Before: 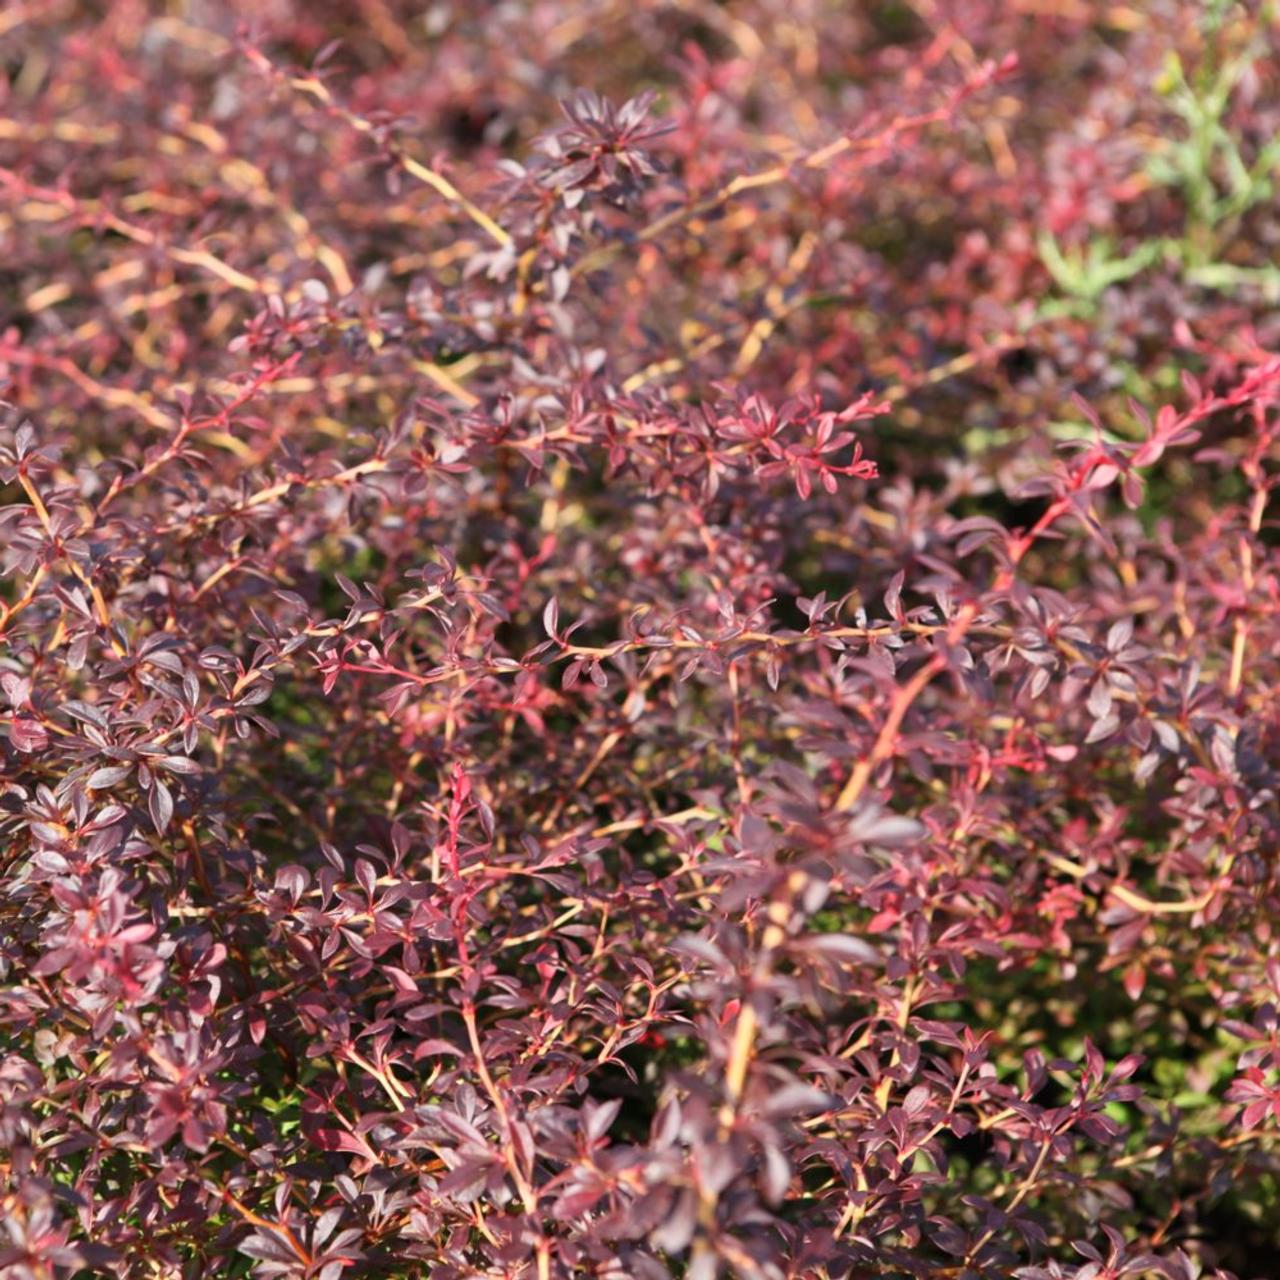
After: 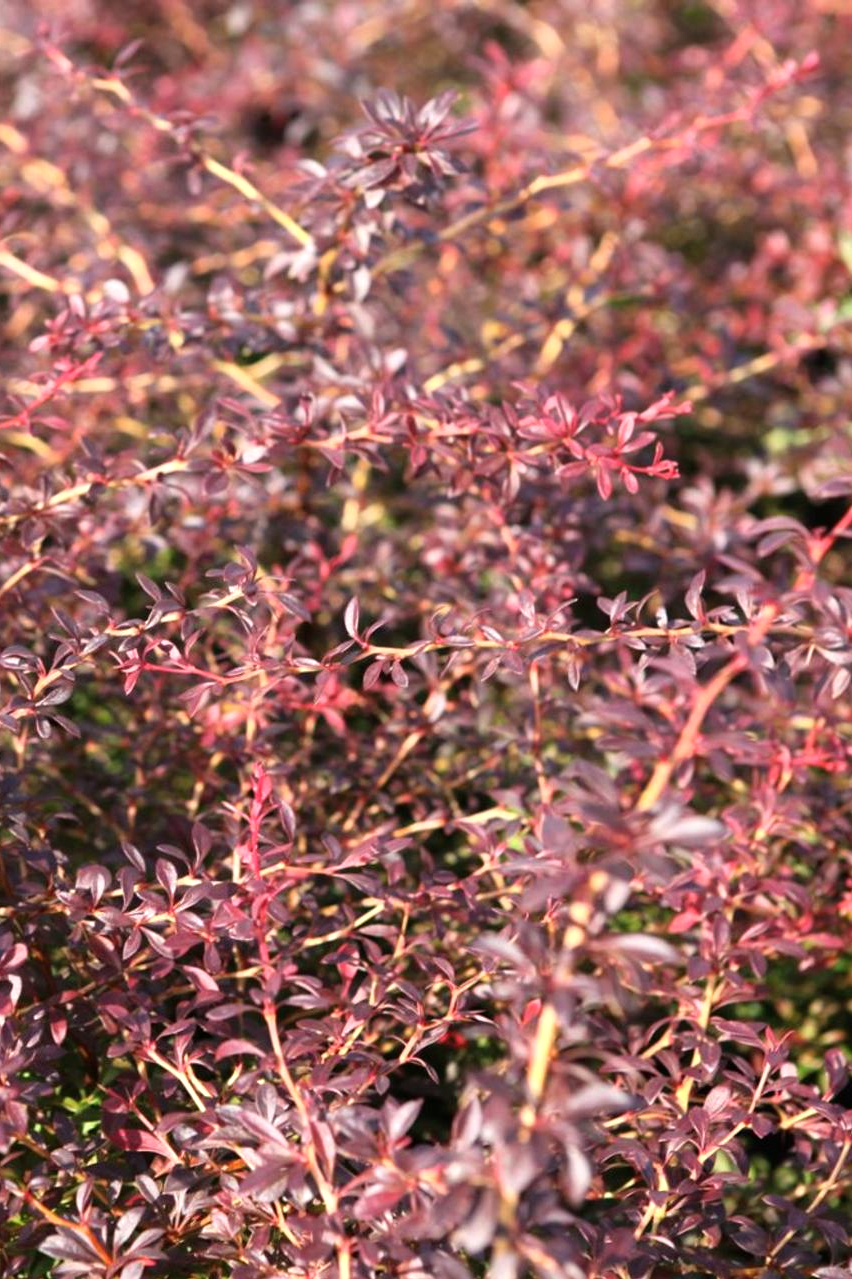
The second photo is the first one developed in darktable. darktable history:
tone equalizer: -8 EV -0.44 EV, -7 EV -0.37 EV, -6 EV -0.298 EV, -5 EV -0.195 EV, -3 EV 0.21 EV, -2 EV 0.352 EV, -1 EV 0.404 EV, +0 EV 0.417 EV
crop and rotate: left 15.593%, right 17.778%
